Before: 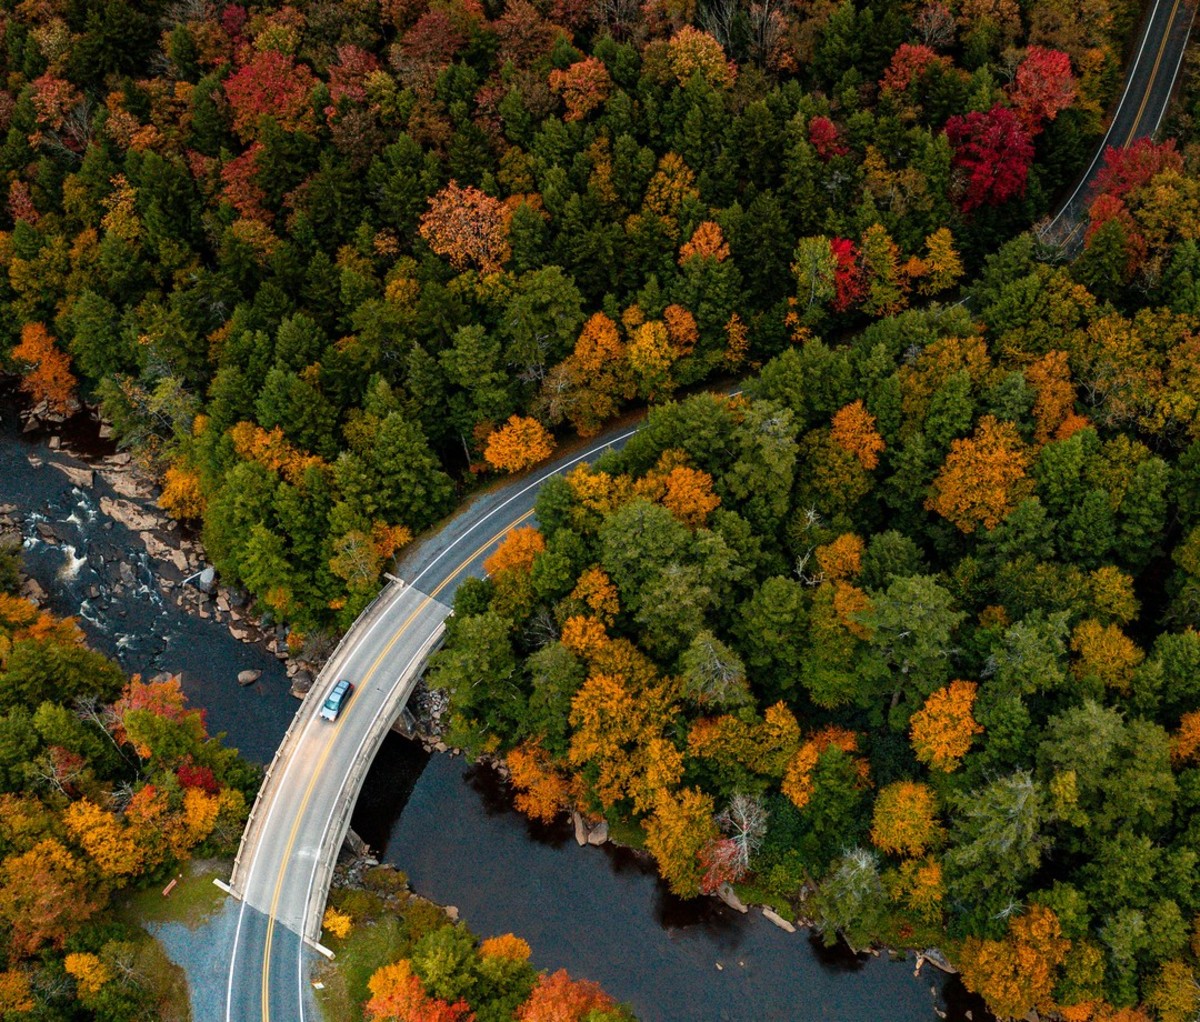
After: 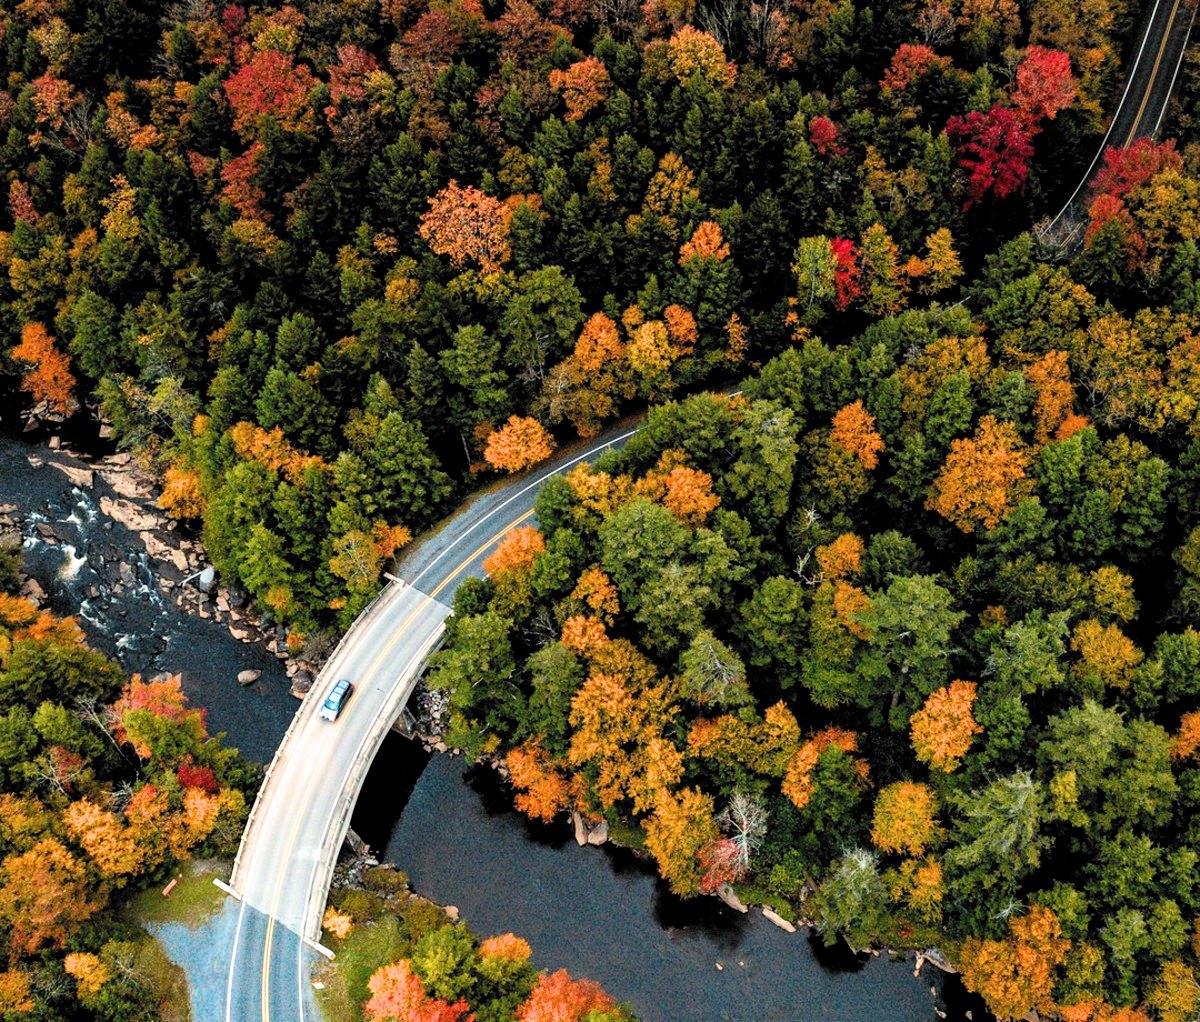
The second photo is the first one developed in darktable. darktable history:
exposure: black level correction 0, exposure 0.952 EV, compensate highlight preservation false
filmic rgb: black relative exposure -5.07 EV, white relative exposure 3.19 EV, threshold 3.06 EV, hardness 3.42, contrast 1.189, highlights saturation mix -28.7%, color science v6 (2022), enable highlight reconstruction true
